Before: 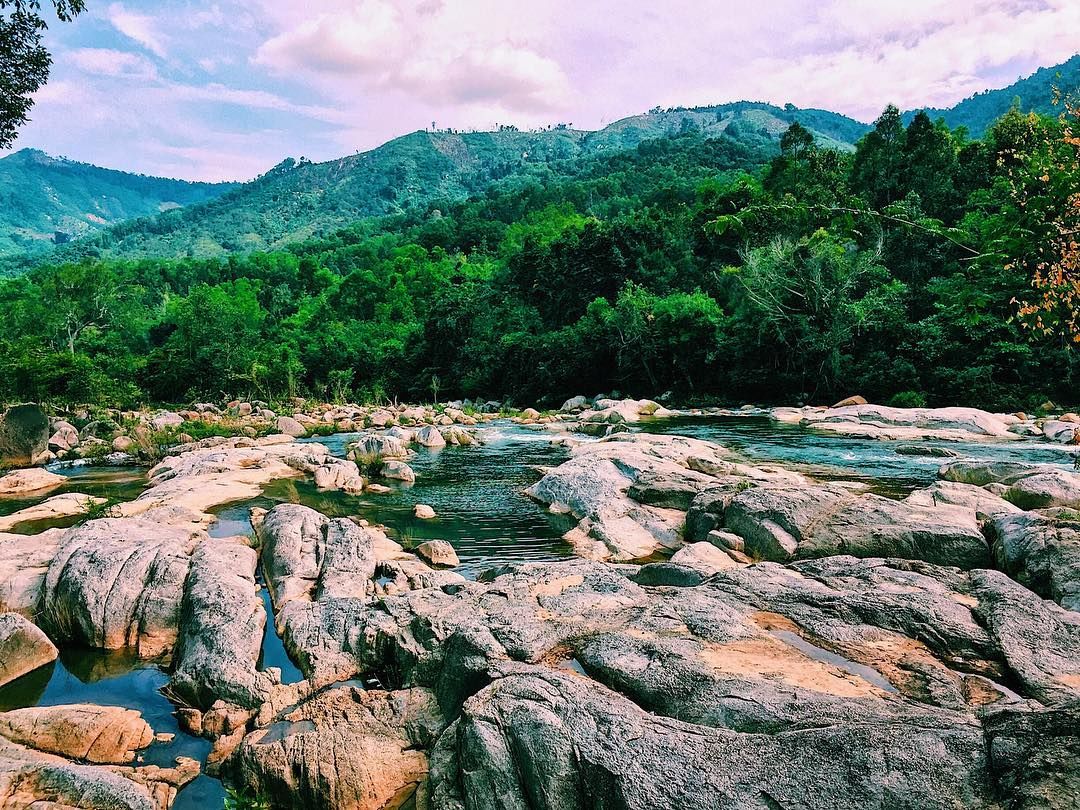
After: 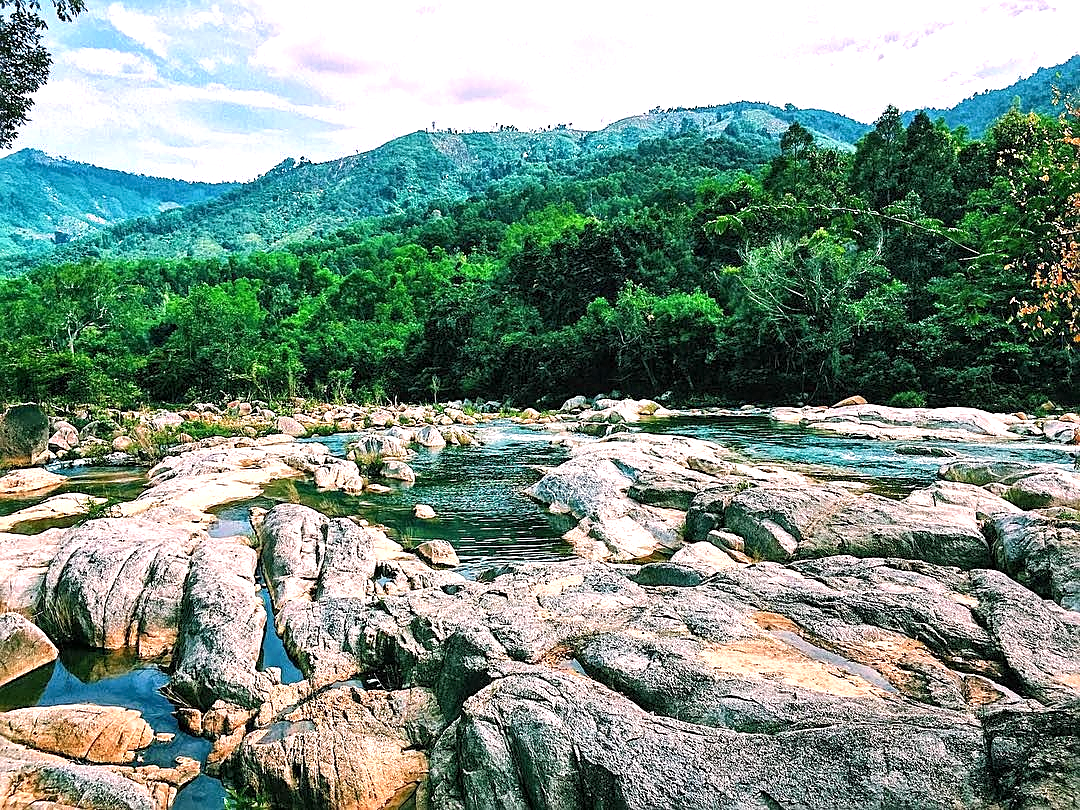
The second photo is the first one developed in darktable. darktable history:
local contrast: highlights 99%, shadows 86%, detail 160%, midtone range 0.2
sharpen: on, module defaults
exposure: exposure 0.564 EV, compensate highlight preservation false
